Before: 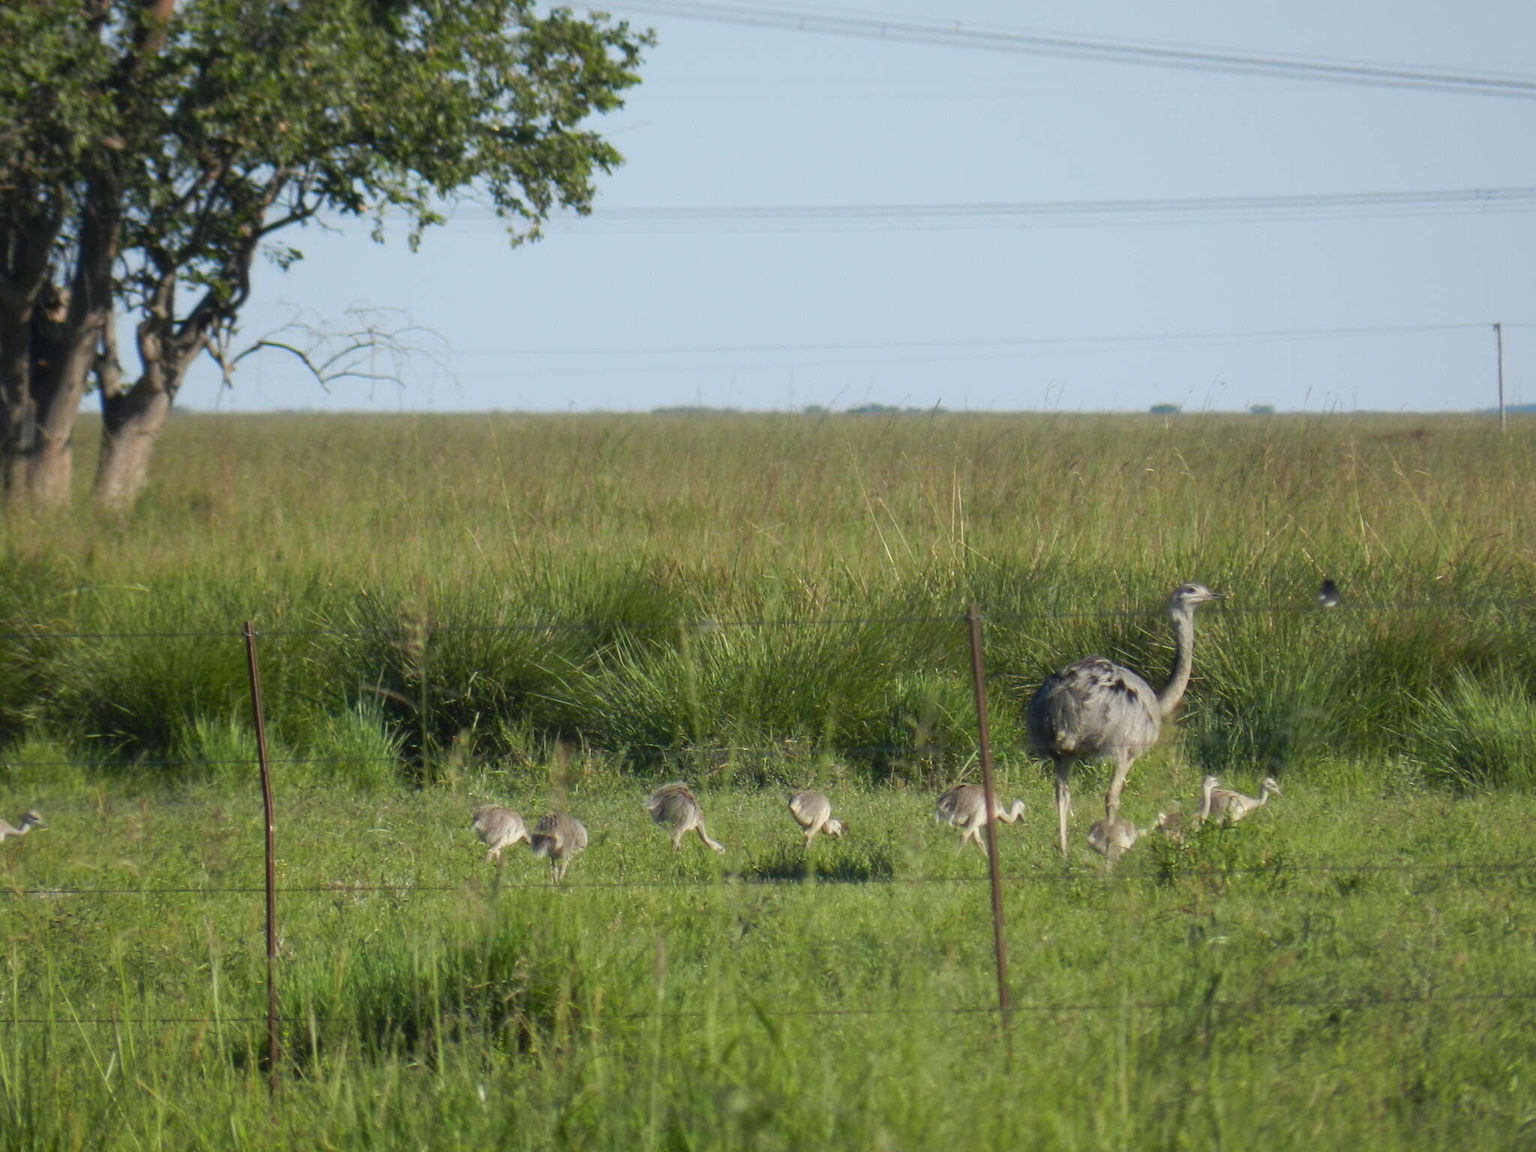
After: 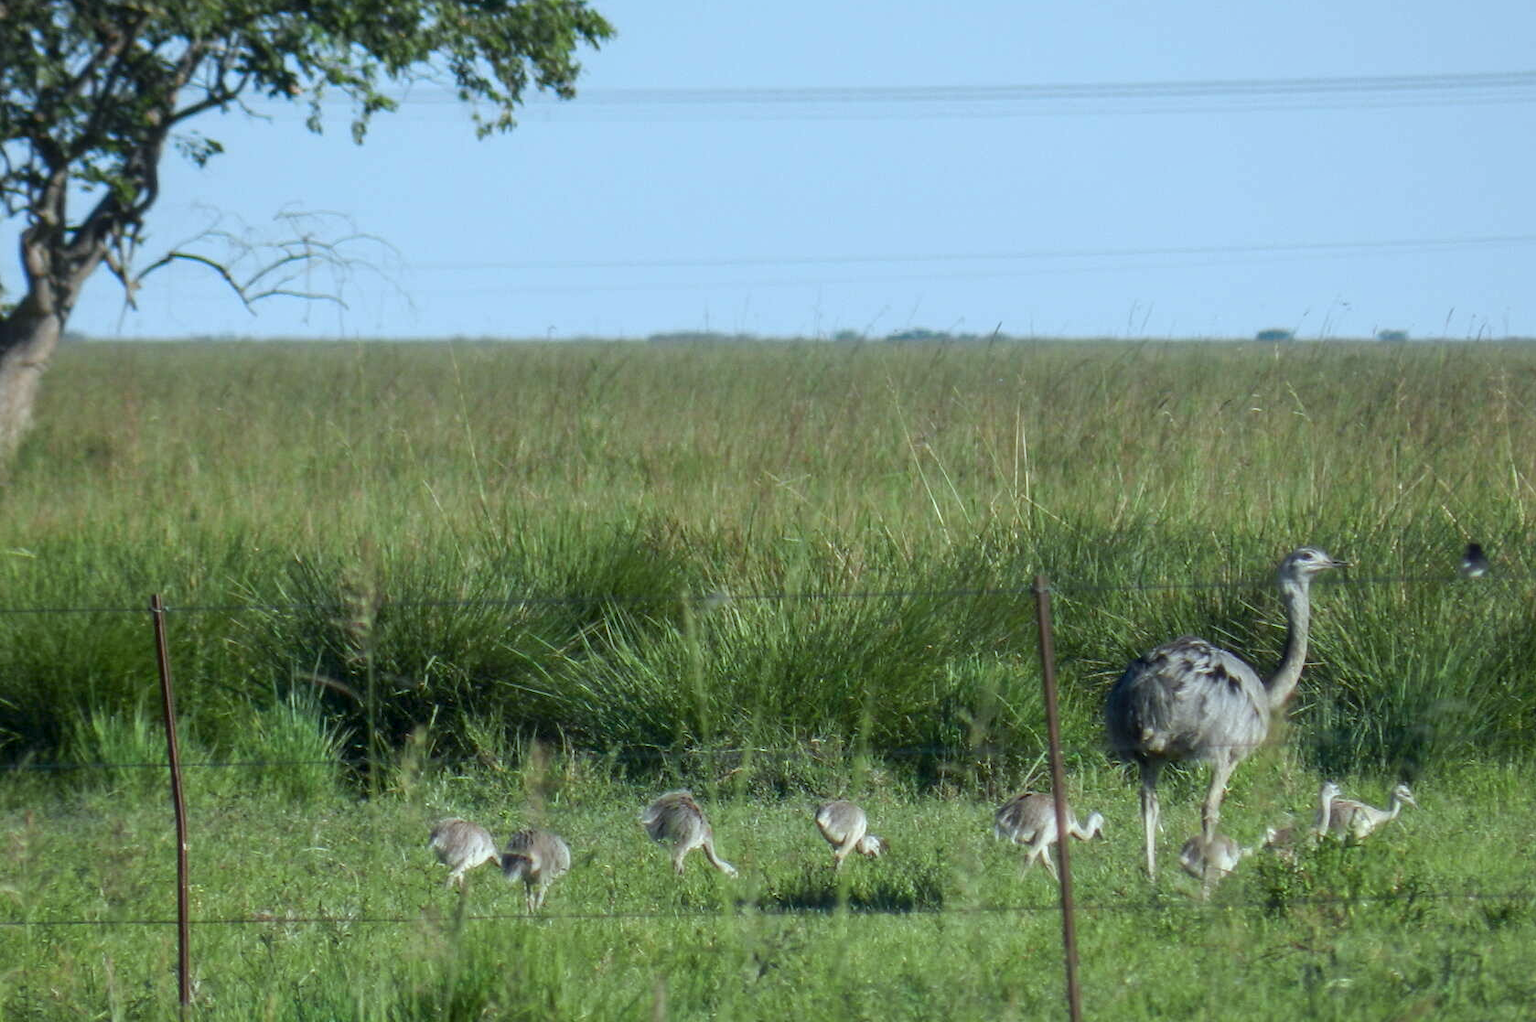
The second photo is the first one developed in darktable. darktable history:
crop: left 7.835%, top 11.689%, right 10.17%, bottom 15.463%
color calibration: illuminant F (fluorescent), F source F9 (Cool White Deluxe 4150 K) – high CRI, x 0.375, y 0.373, temperature 4154.92 K
local contrast: on, module defaults
